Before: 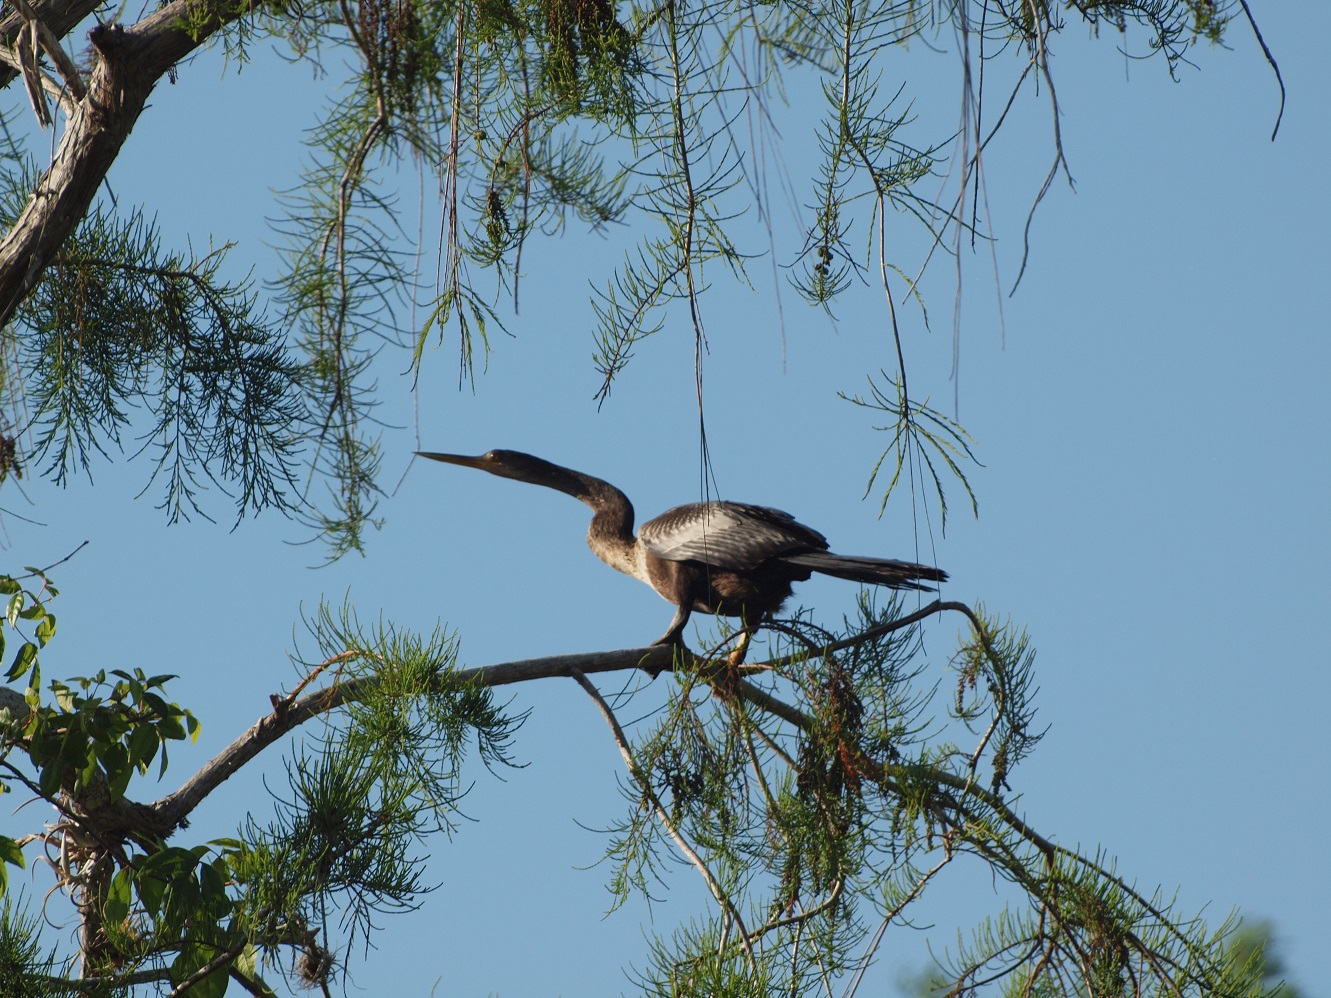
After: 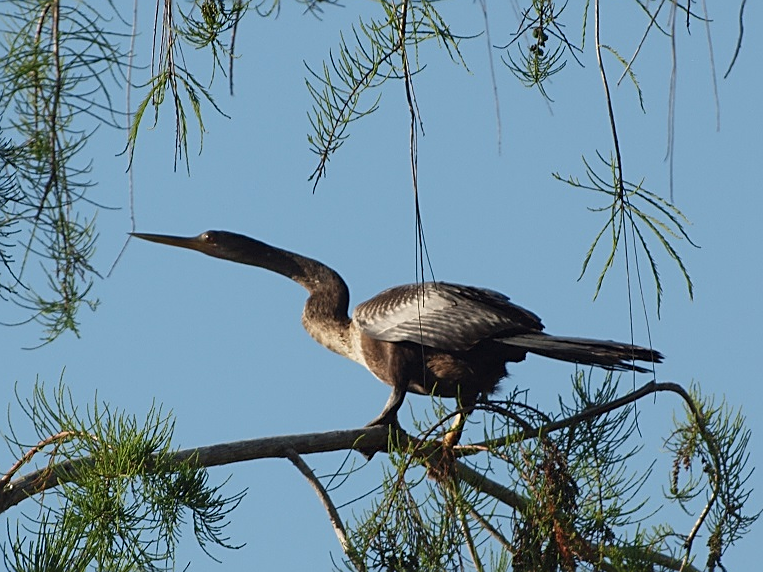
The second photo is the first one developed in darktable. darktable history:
sharpen: on, module defaults
crop: left 21.465%, top 21.974%, right 21.209%, bottom 20.7%
